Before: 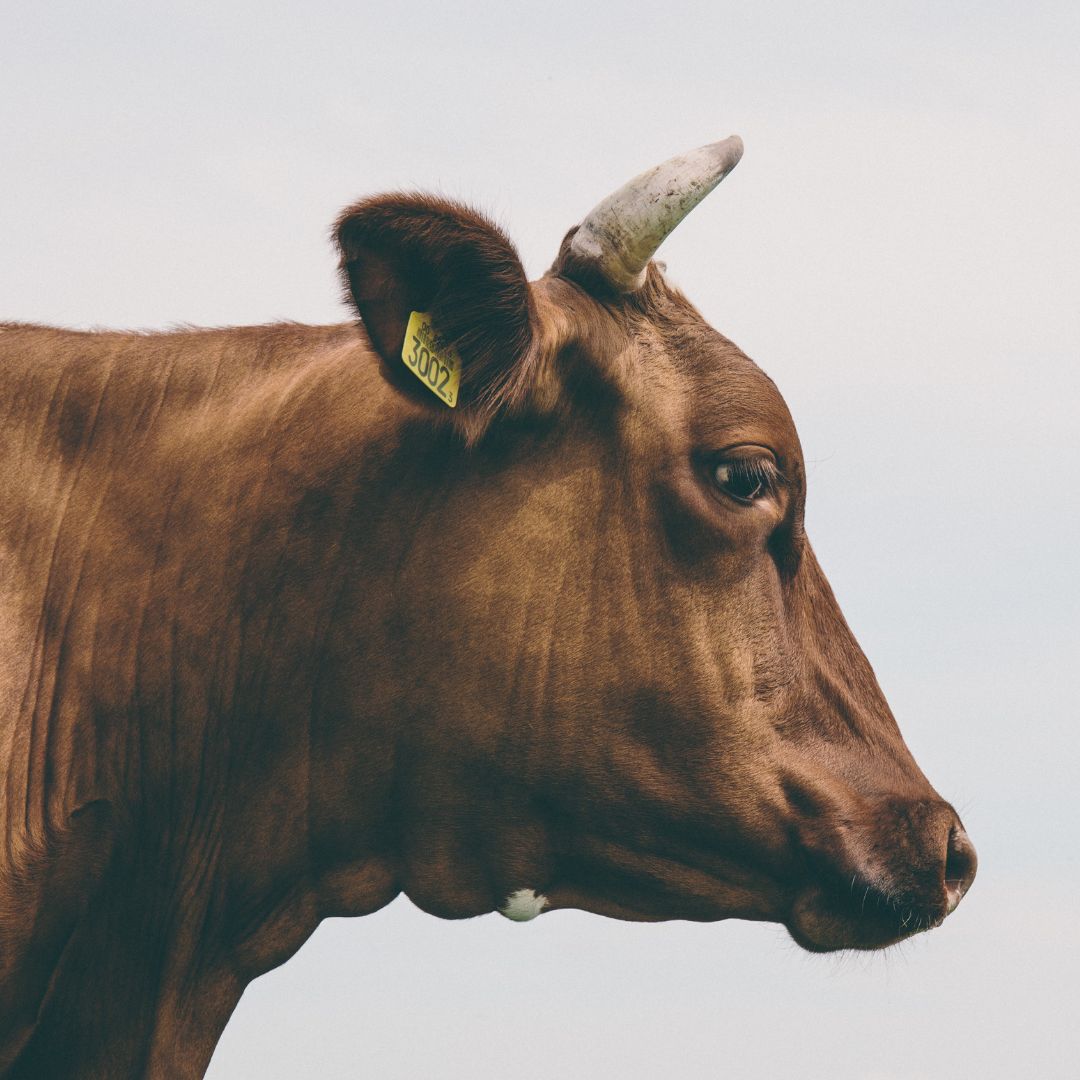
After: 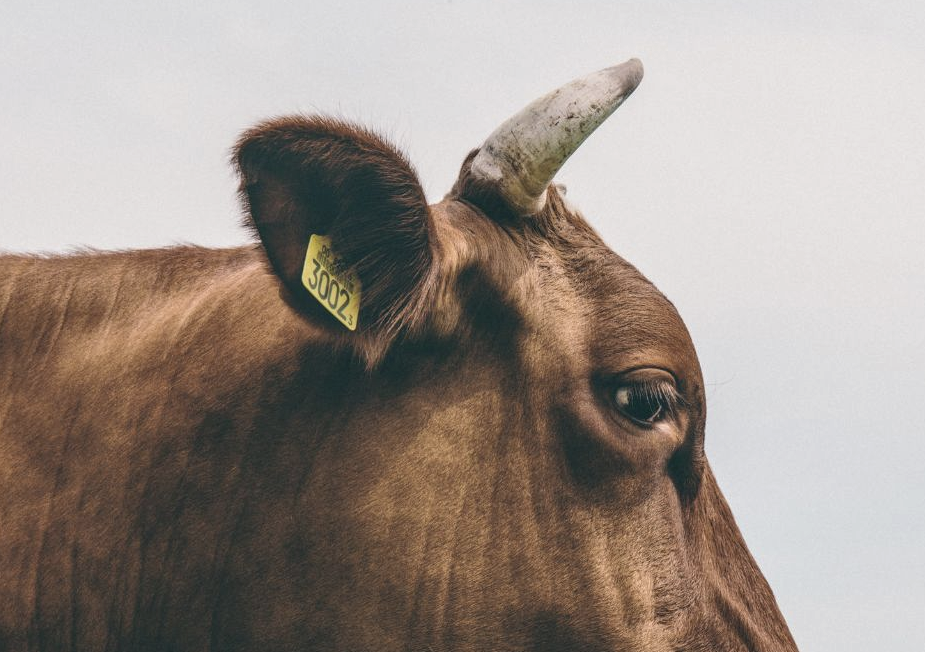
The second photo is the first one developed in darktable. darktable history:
exposure: compensate highlight preservation false
color contrast: green-magenta contrast 0.84, blue-yellow contrast 0.86
crop and rotate: left 9.345%, top 7.22%, right 4.982%, bottom 32.331%
local contrast: on, module defaults
